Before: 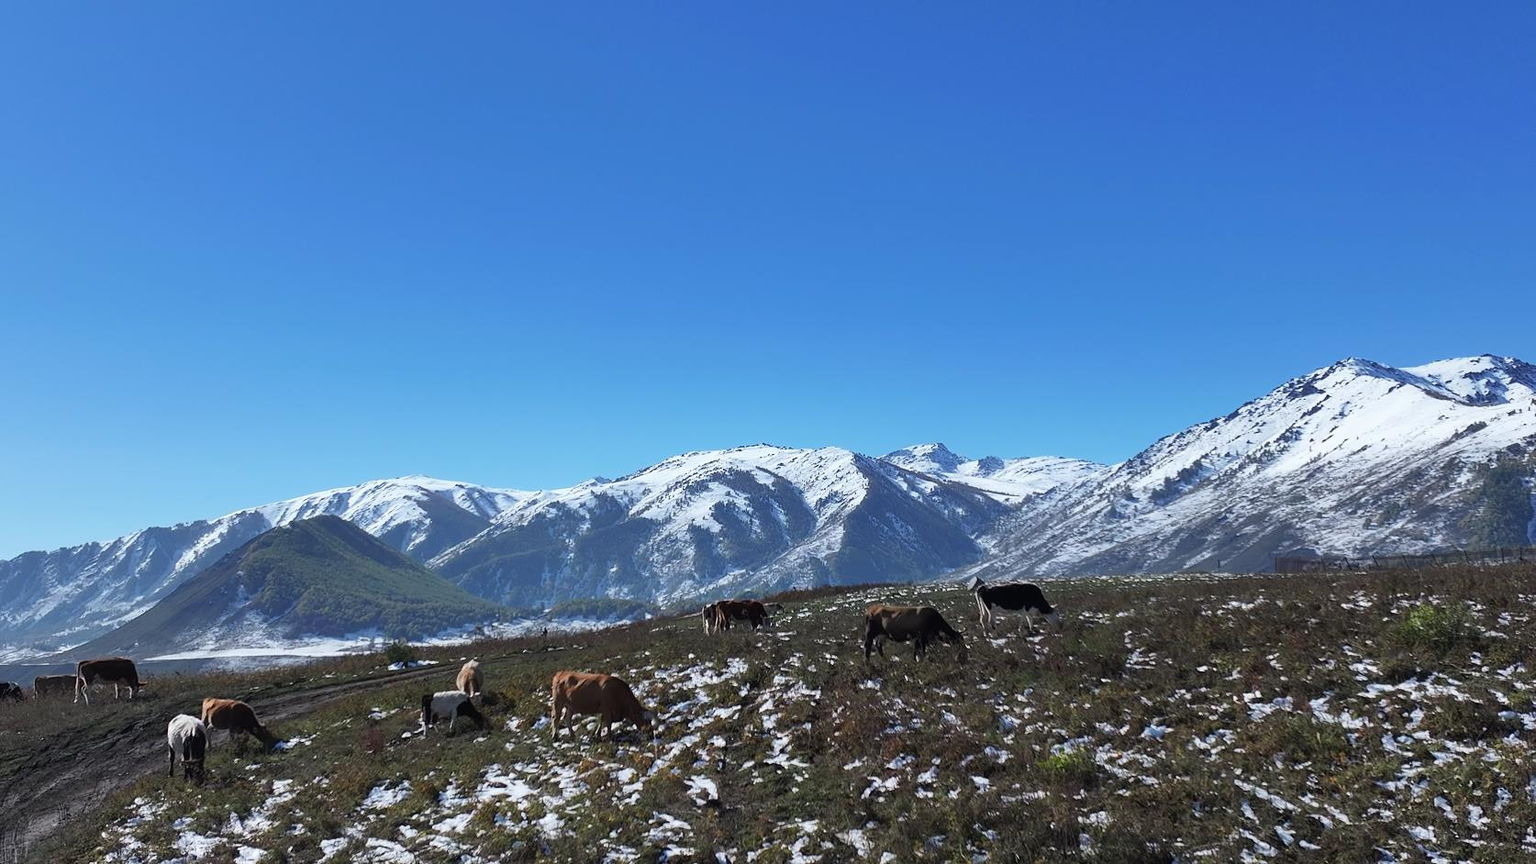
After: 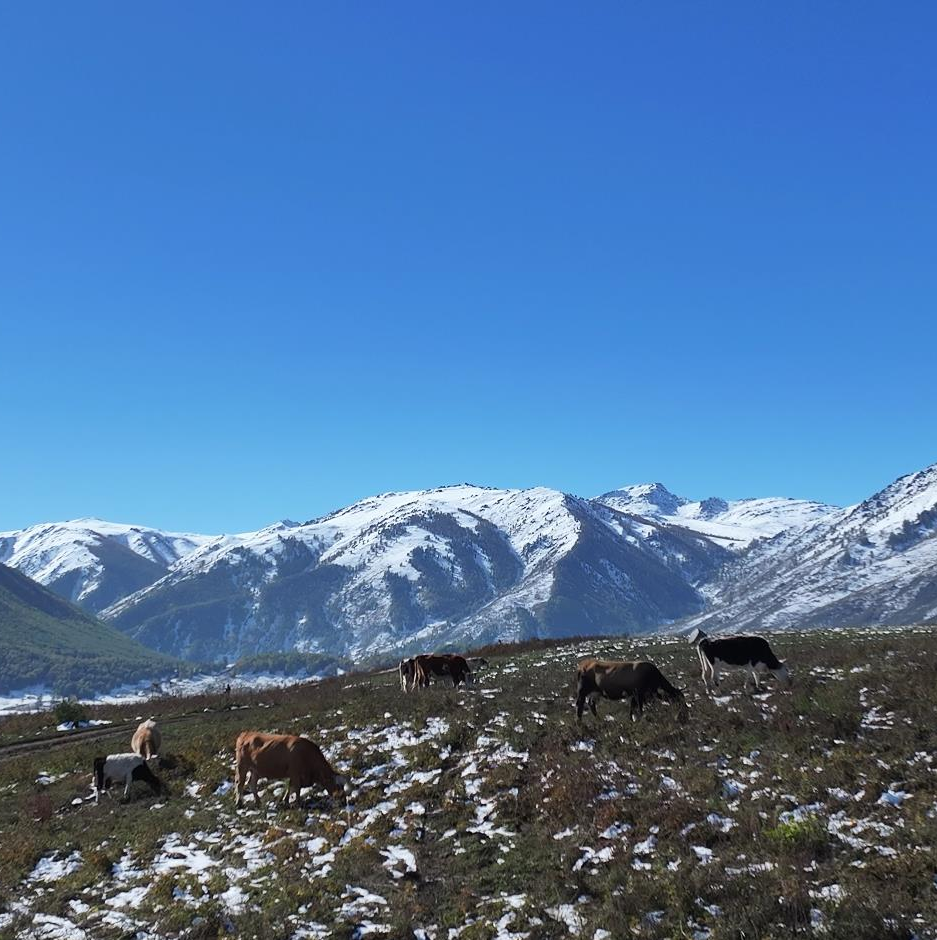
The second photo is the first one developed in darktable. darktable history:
crop: left 21.88%, right 22.104%, bottom 0.004%
